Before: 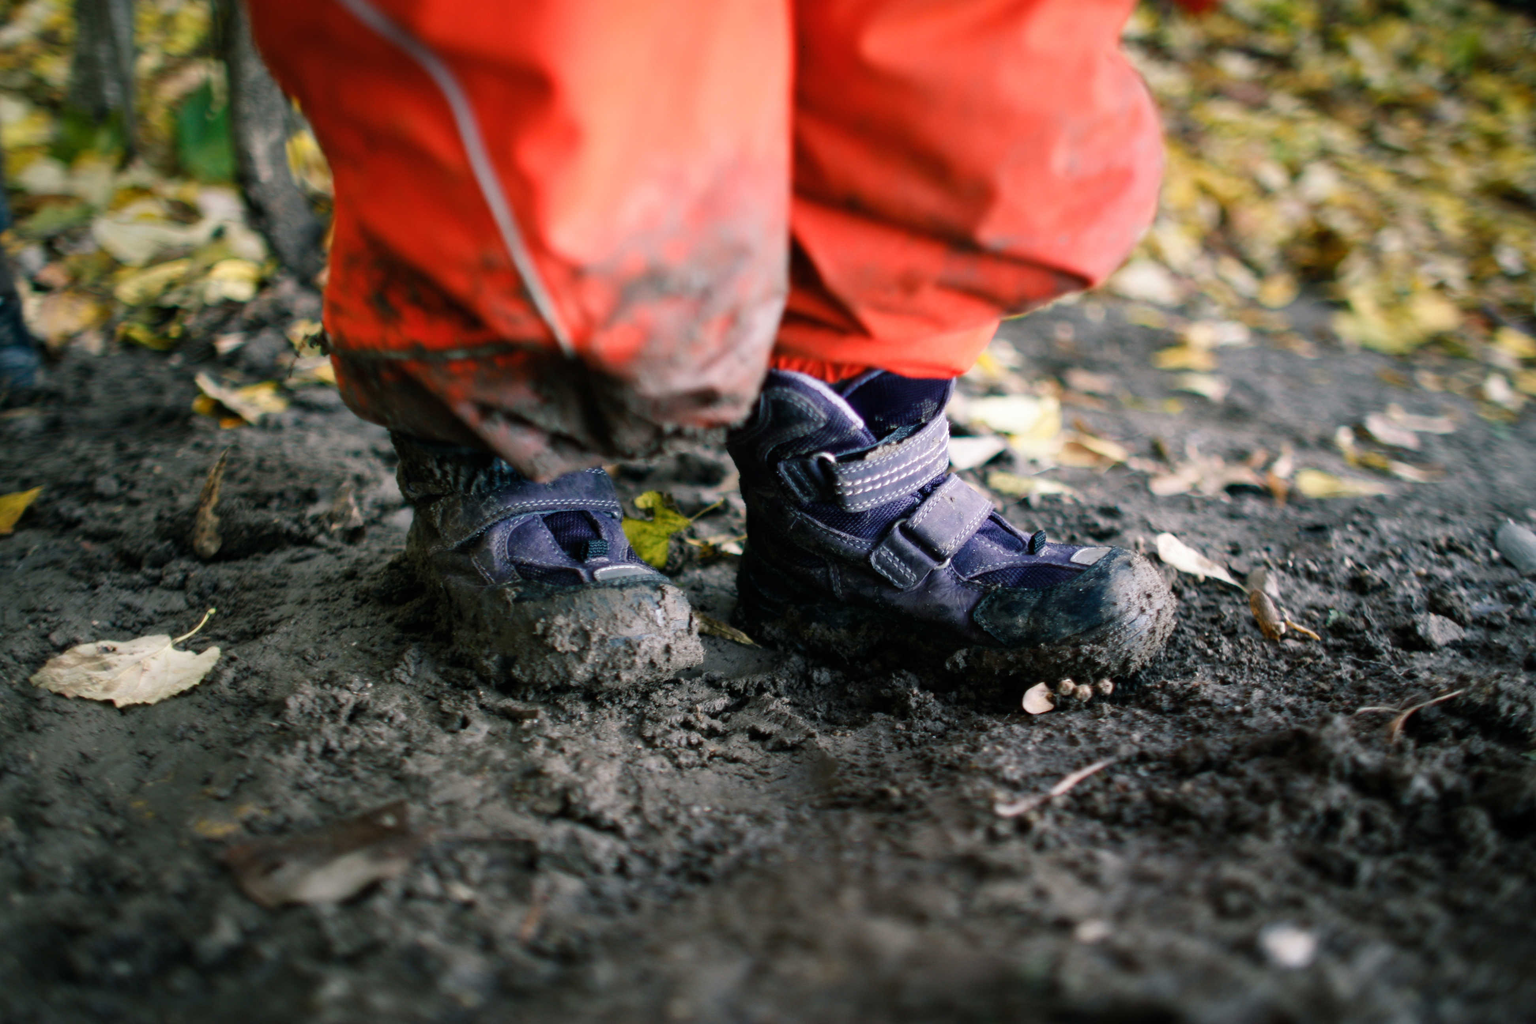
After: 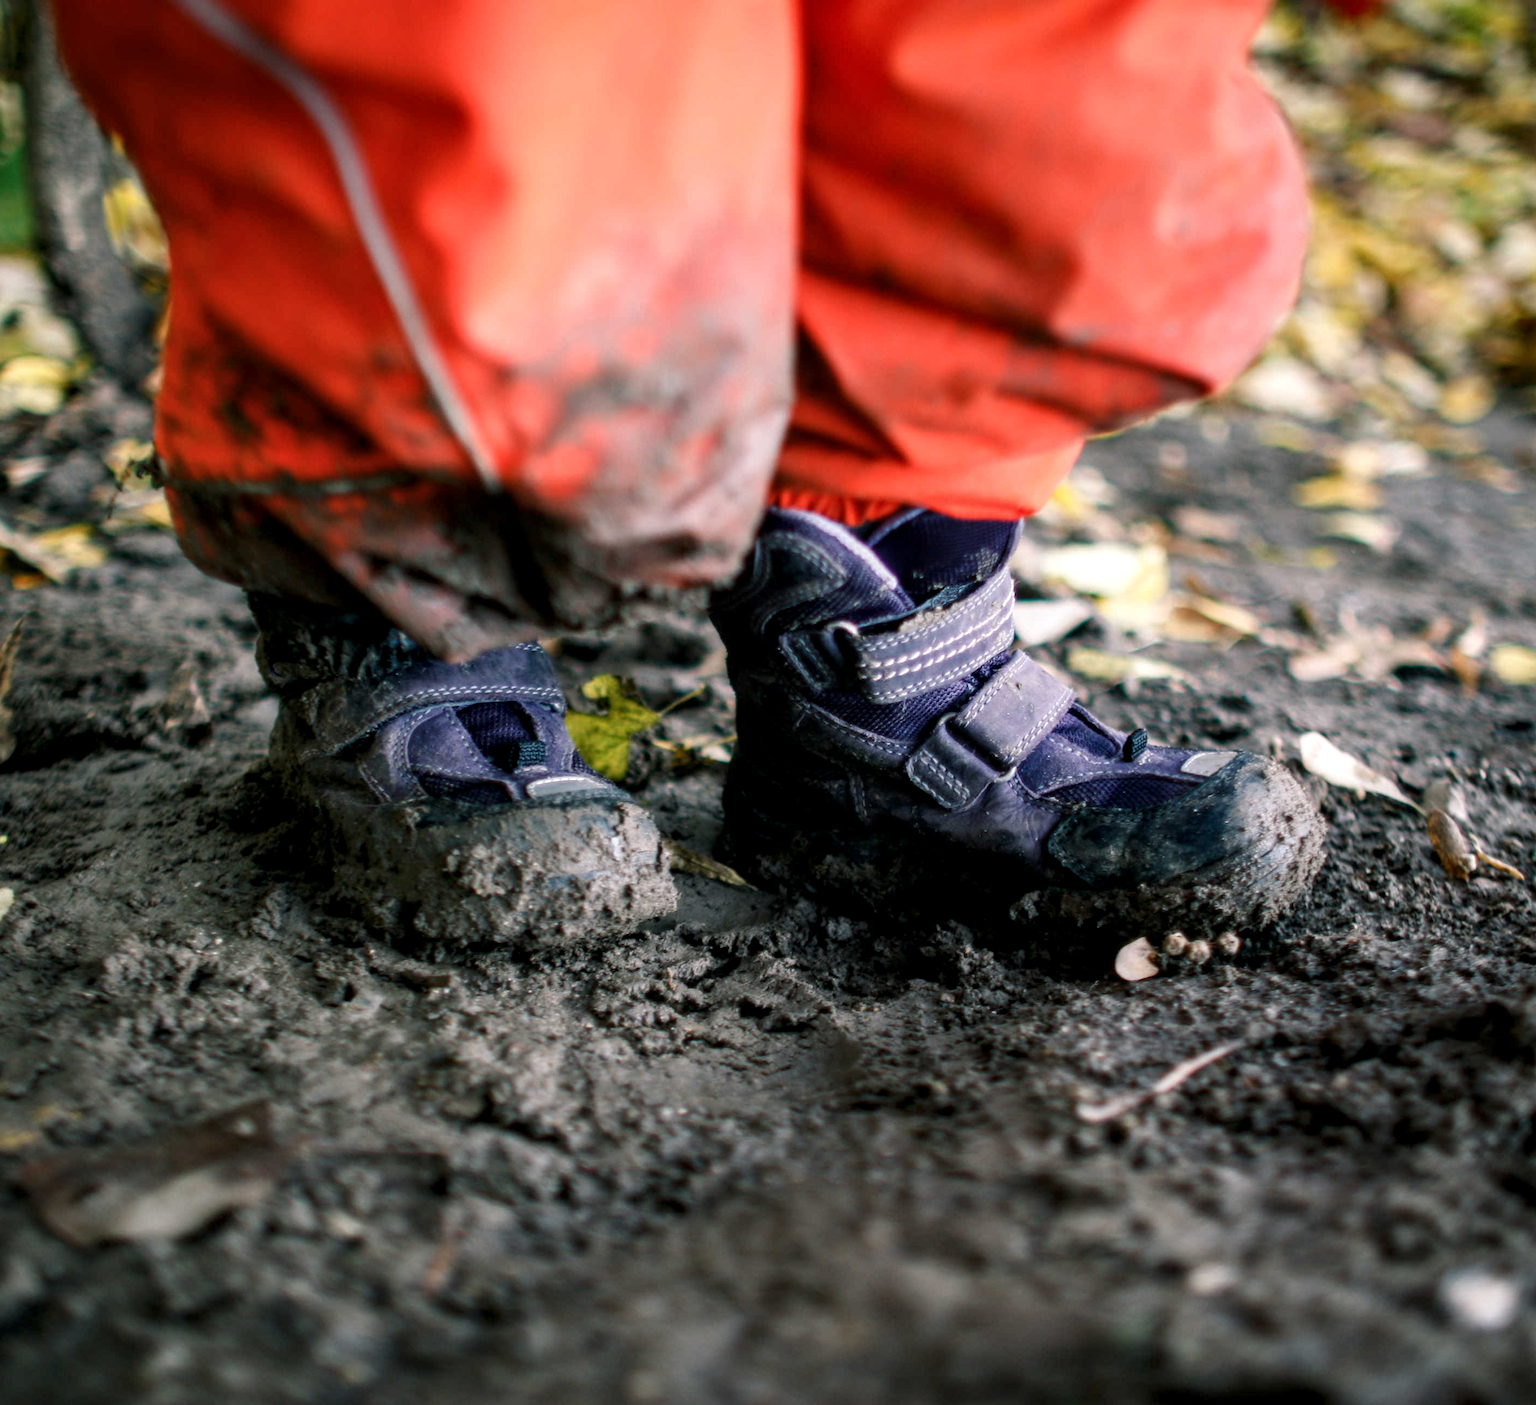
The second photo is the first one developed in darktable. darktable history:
local contrast: detail 130%
crop: left 13.726%, top 0%, right 13.448%
